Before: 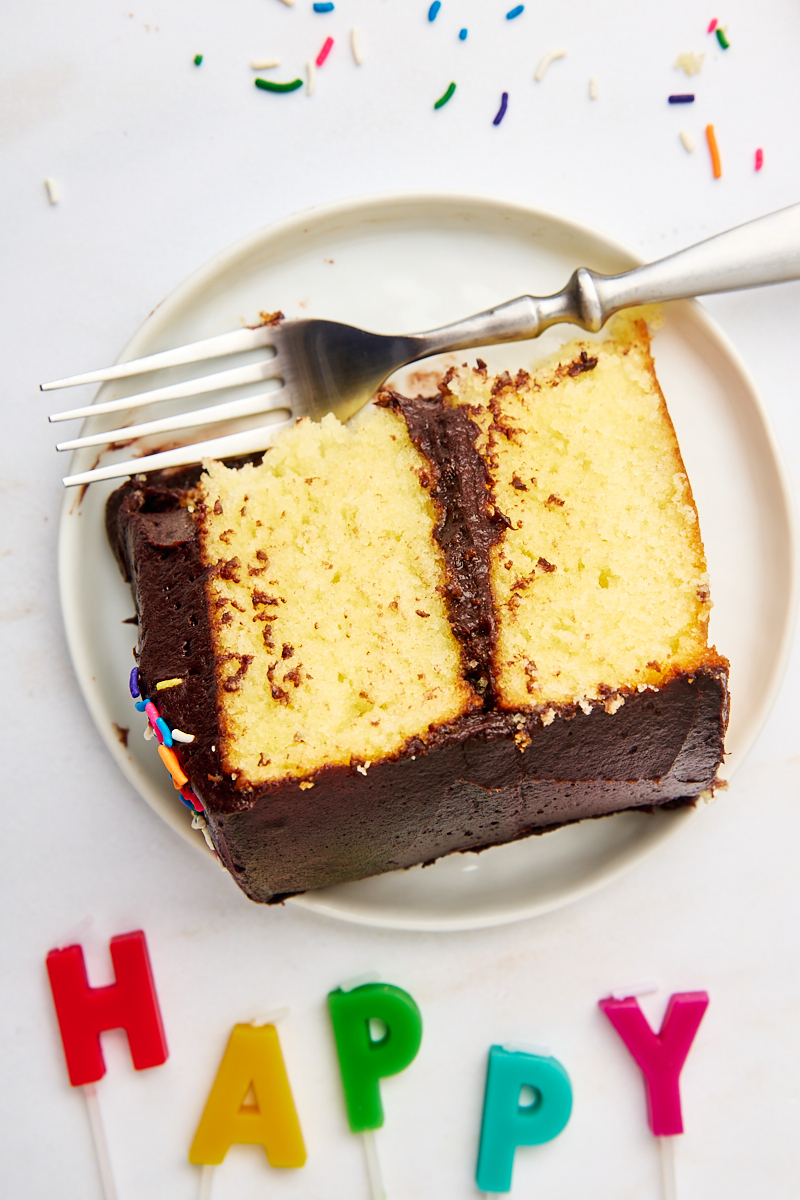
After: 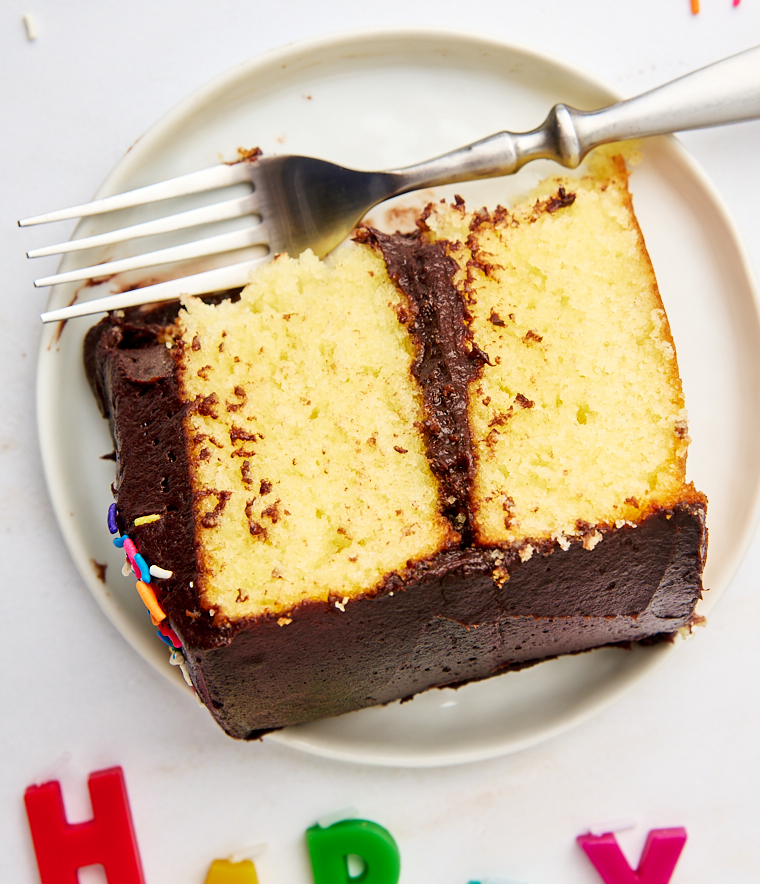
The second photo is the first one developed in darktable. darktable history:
crop and rotate: left 2.909%, top 13.694%, right 2.016%, bottom 12.596%
exposure: black level correction 0.001, compensate highlight preservation false
